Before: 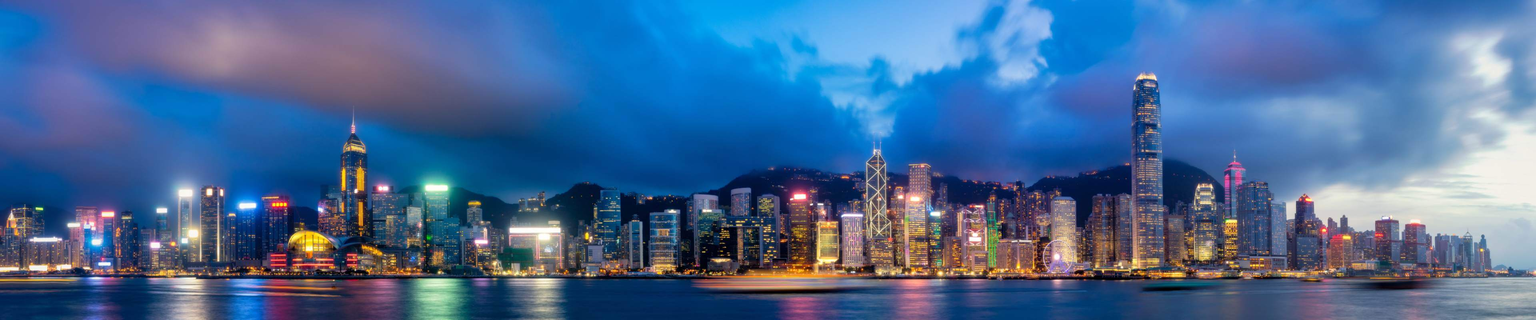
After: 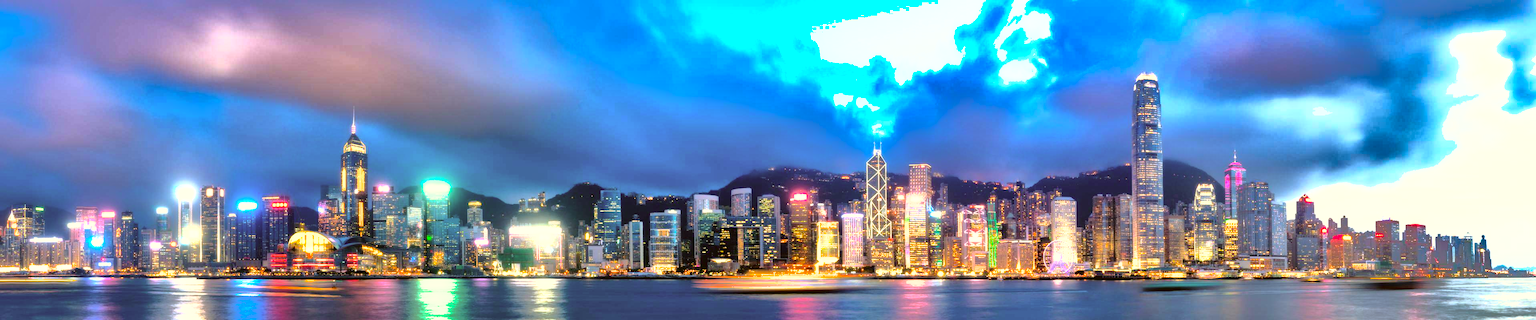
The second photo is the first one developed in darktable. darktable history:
exposure: black level correction -0.002, exposure 1.362 EV, compensate highlight preservation false
shadows and highlights: shadows 38.95, highlights -76.04
color correction: highlights a* -1.58, highlights b* 10.09, shadows a* 0.546, shadows b* 19.07
tone curve: curves: ch0 [(0, 0) (0.003, 0.001) (0.011, 0.005) (0.025, 0.011) (0.044, 0.02) (0.069, 0.031) (0.1, 0.045) (0.136, 0.078) (0.177, 0.124) (0.224, 0.18) (0.277, 0.245) (0.335, 0.315) (0.399, 0.393) (0.468, 0.477) (0.543, 0.569) (0.623, 0.666) (0.709, 0.771) (0.801, 0.871) (0.898, 0.965) (1, 1)], color space Lab, independent channels, preserve colors none
